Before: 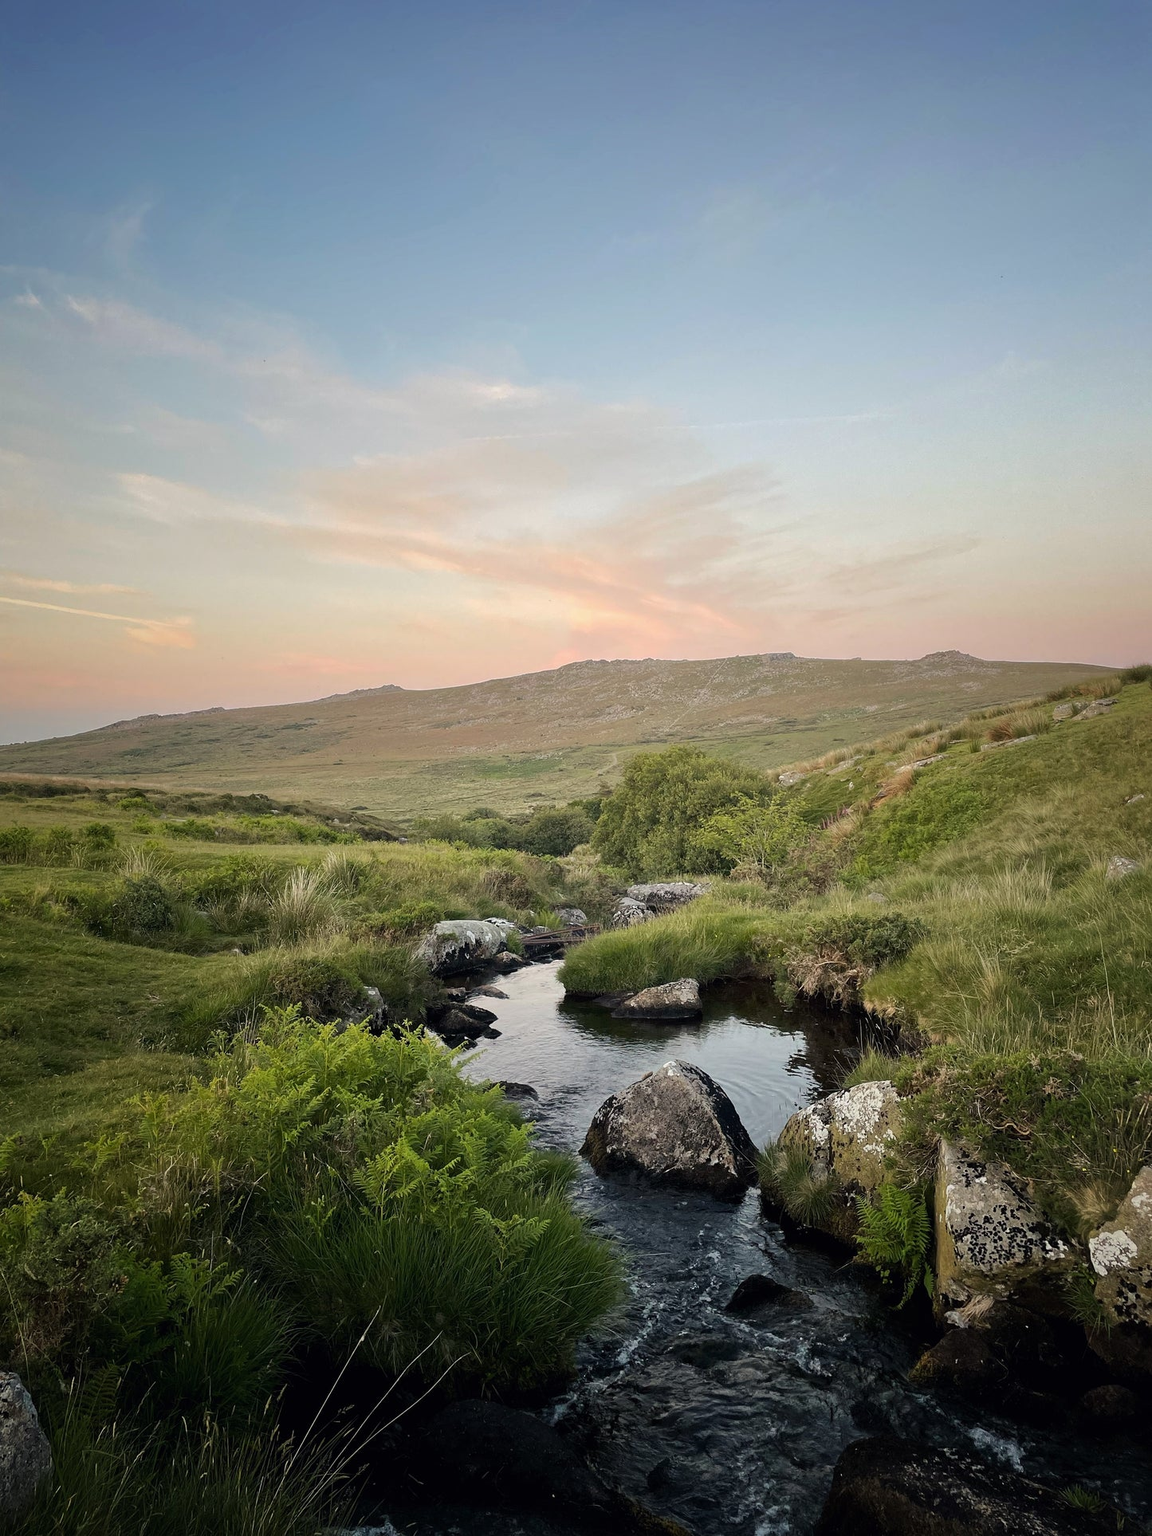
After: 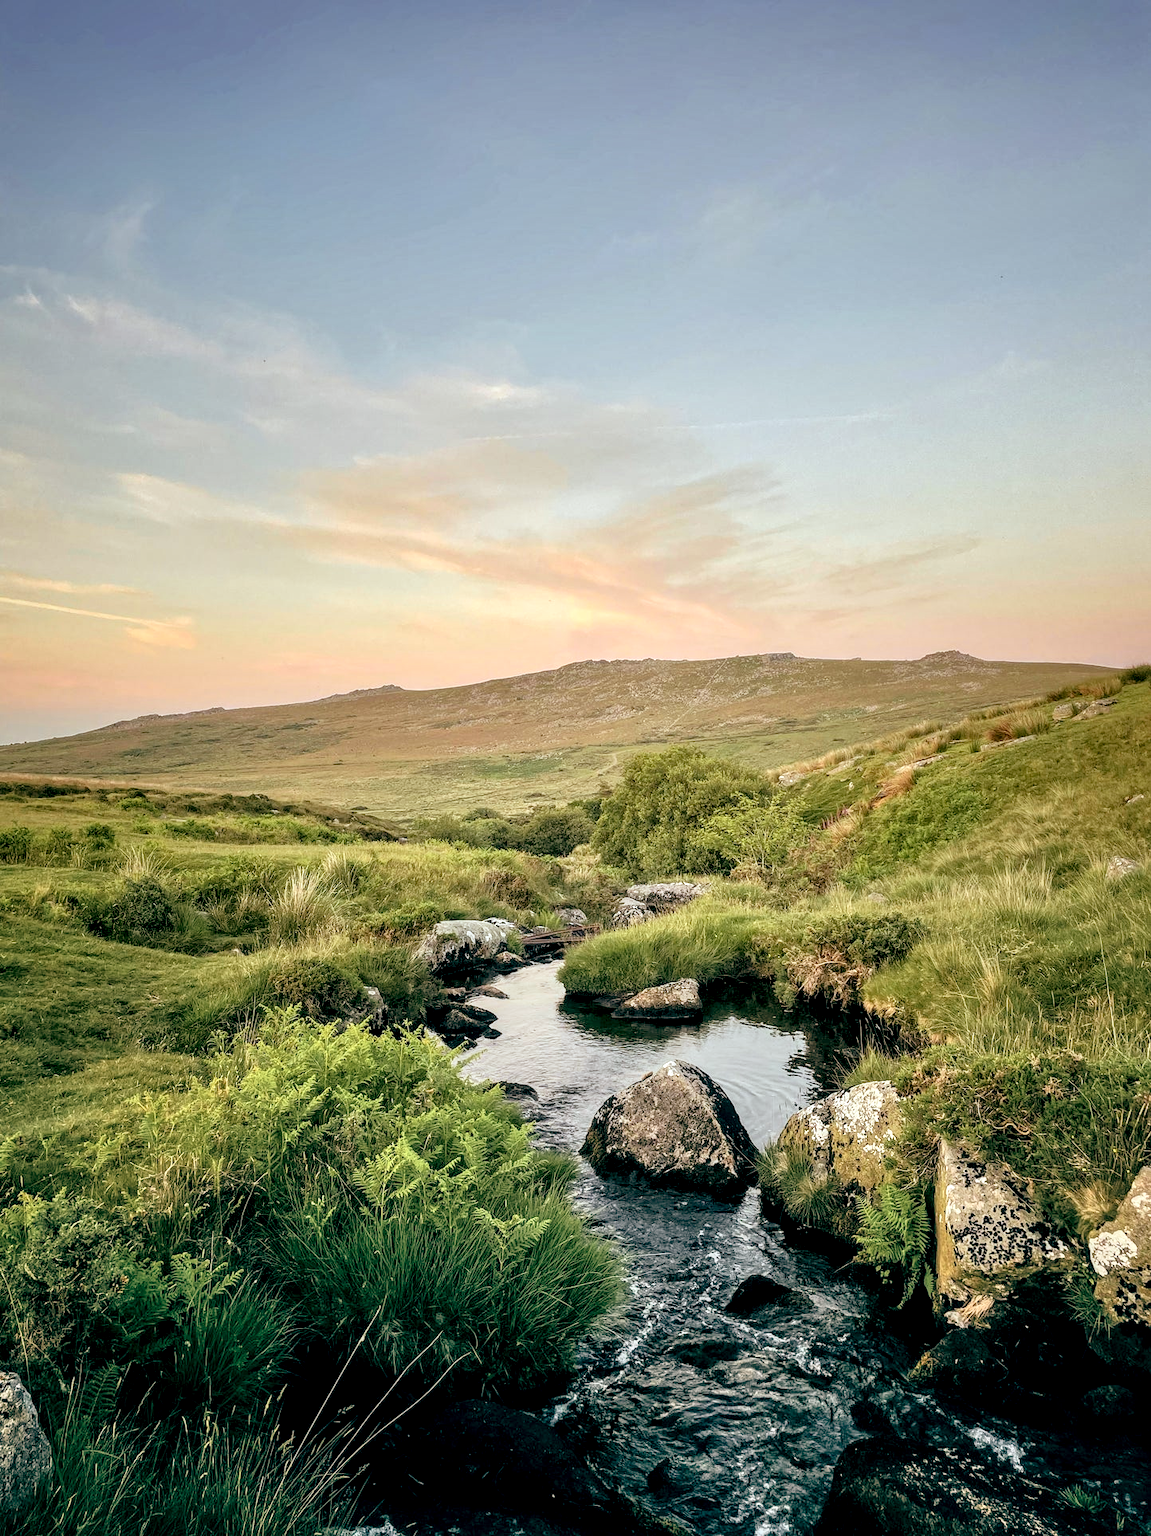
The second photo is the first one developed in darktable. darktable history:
color zones: curves: ch0 [(0.224, 0.526) (0.75, 0.5)]; ch1 [(0.055, 0.526) (0.224, 0.761) (0.377, 0.526) (0.75, 0.5)]
zone system: zone [-1, 0.206, 0.358, 0.477, 0.561, 0.661, 0.752, 0.823, 0.884, -1 ×16]
shadows and highlights: shadows 43.71, white point adjustment -1.46, soften with gaussian
local contrast: highlights 65%, shadows 54%, detail 169%, midtone range 0.514
color balance: lift [1, 0.994, 1.002, 1.006], gamma [0.957, 1.081, 1.016, 0.919], gain [0.97, 0.972, 1.01, 1.028], input saturation 91.06%, output saturation 79.8%
